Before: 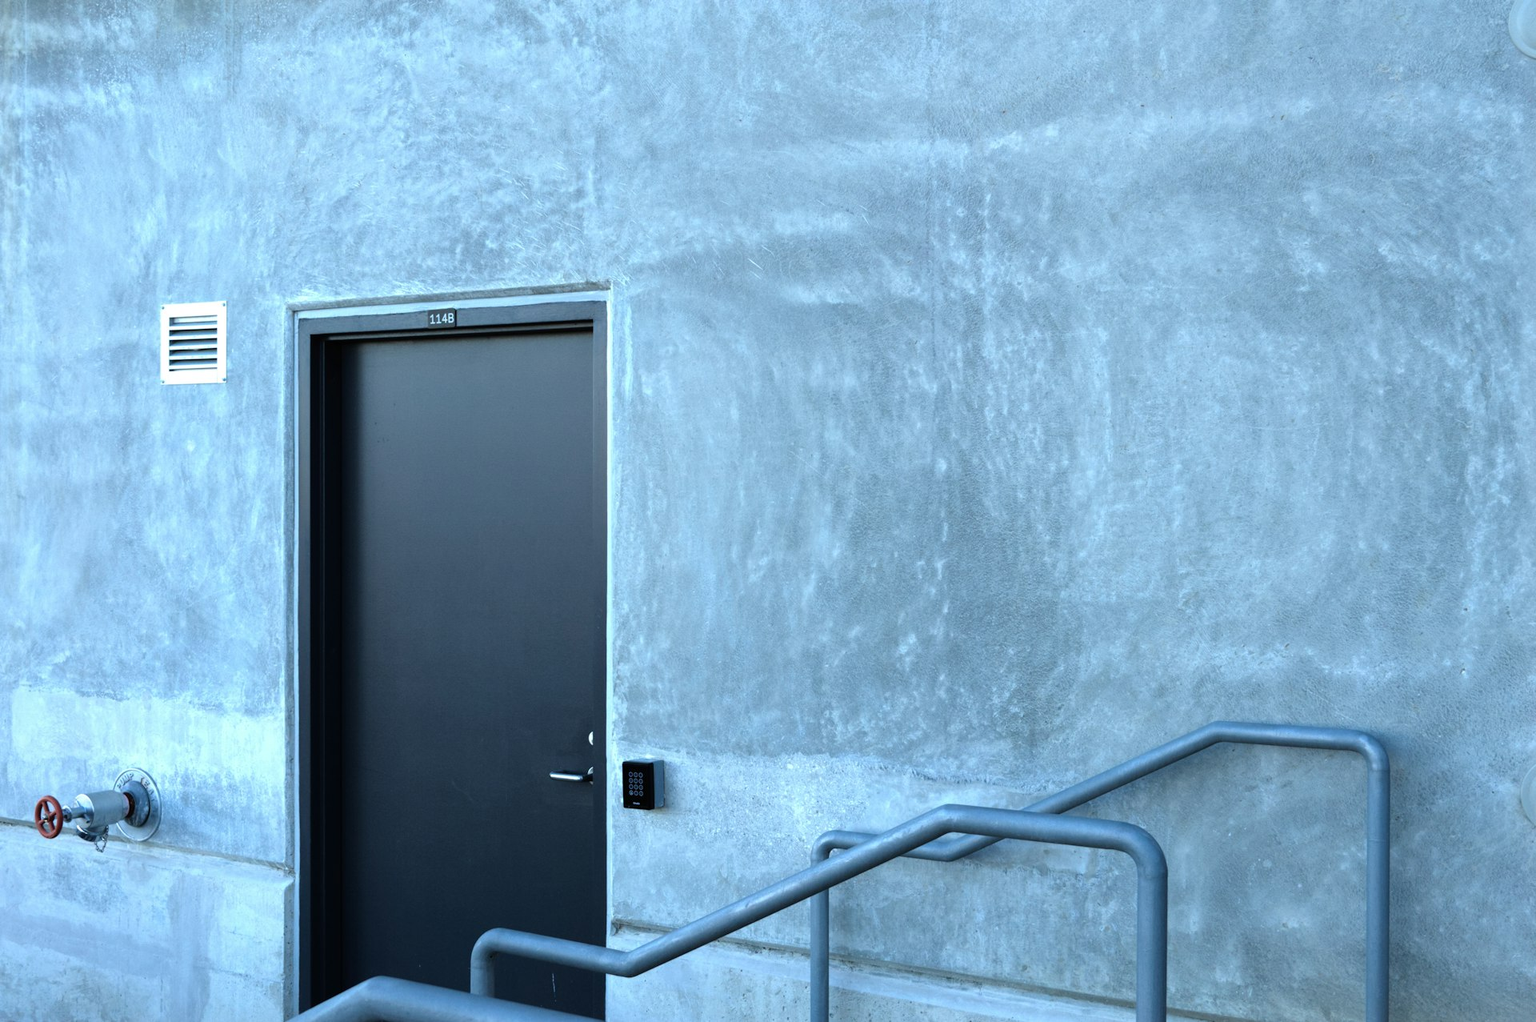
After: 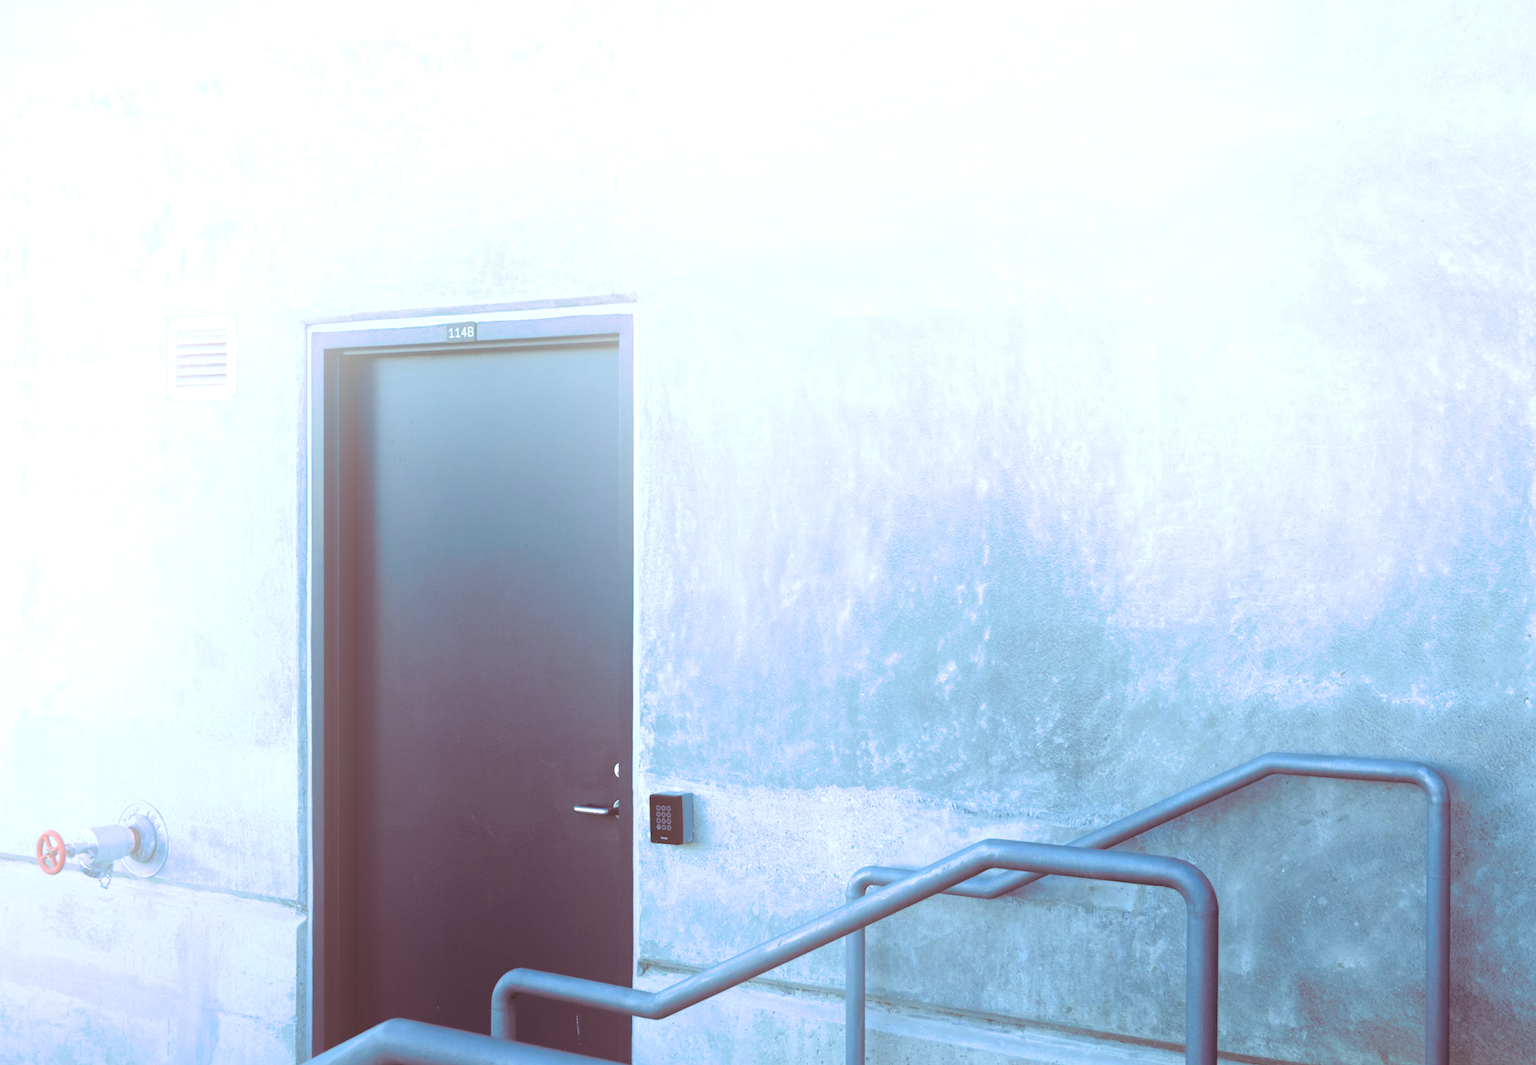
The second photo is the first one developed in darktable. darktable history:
crop: right 4.126%, bottom 0.031%
graduated density: rotation -180°, offset 24.95
bloom: size 40%
split-toning: highlights › hue 298.8°, highlights › saturation 0.73, compress 41.76%
exposure: exposure 0.375 EV, compensate highlight preservation false
